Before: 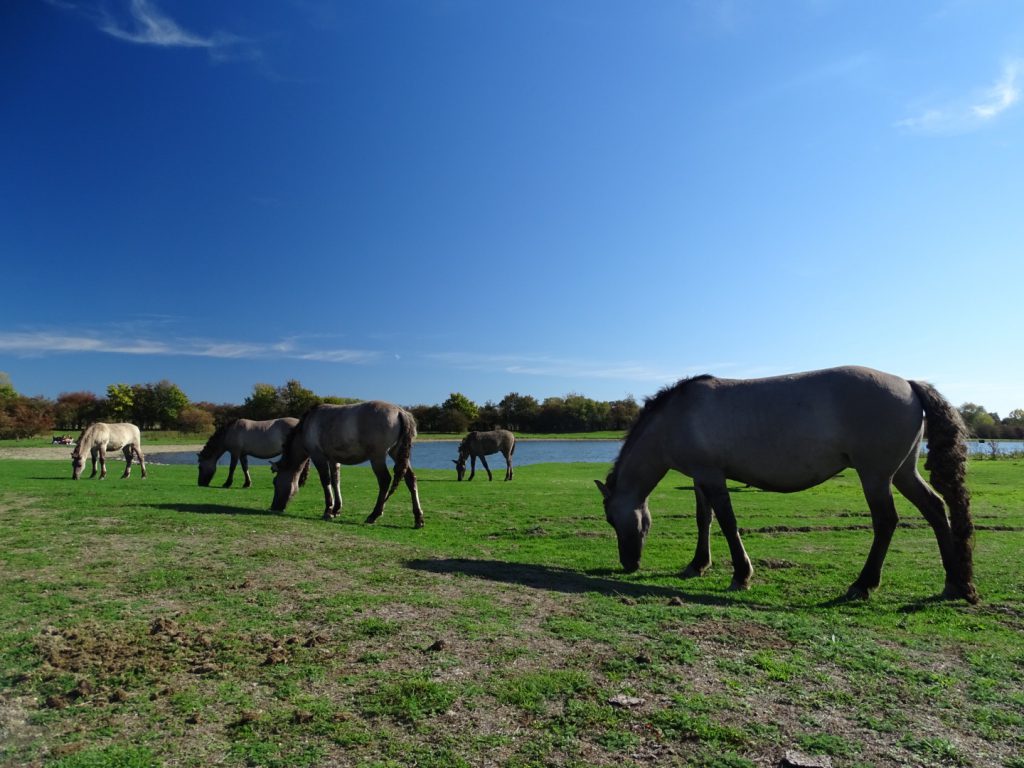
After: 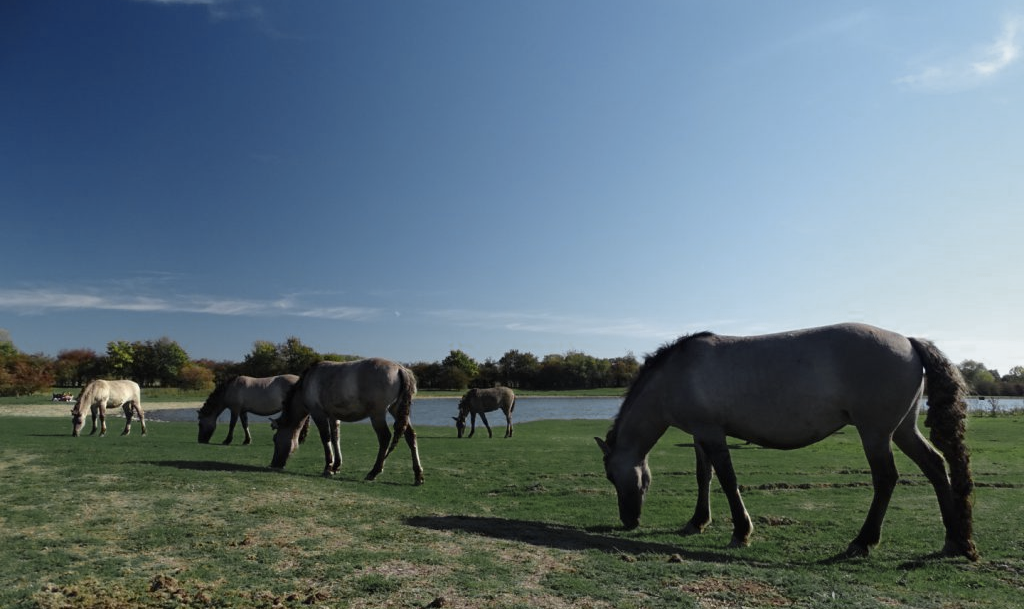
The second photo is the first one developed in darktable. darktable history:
crop and rotate: top 5.667%, bottom 14.937%
color zones: curves: ch0 [(0.035, 0.242) (0.25, 0.5) (0.384, 0.214) (0.488, 0.255) (0.75, 0.5)]; ch1 [(0.063, 0.379) (0.25, 0.5) (0.354, 0.201) (0.489, 0.085) (0.729, 0.271)]; ch2 [(0.25, 0.5) (0.38, 0.517) (0.442, 0.51) (0.735, 0.456)]
